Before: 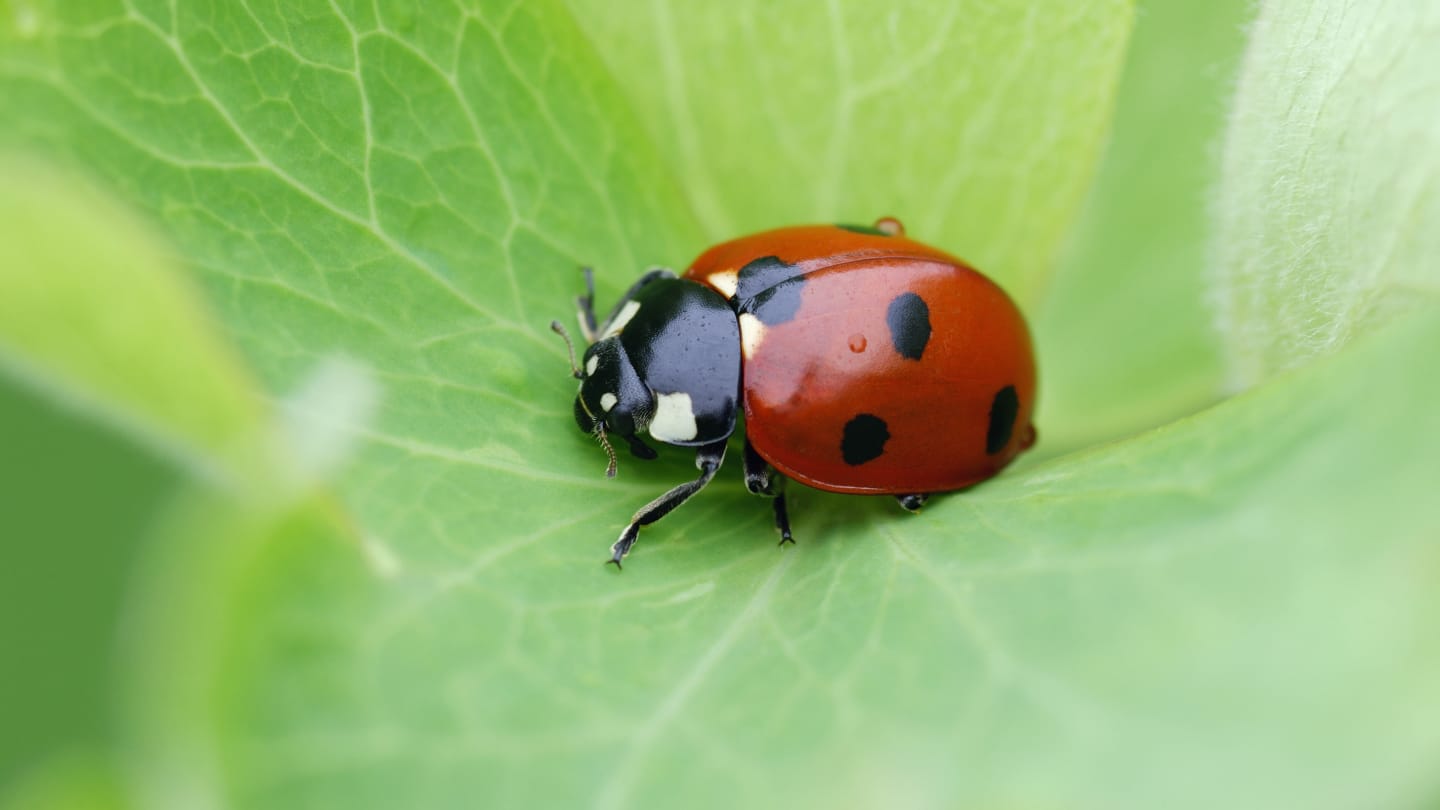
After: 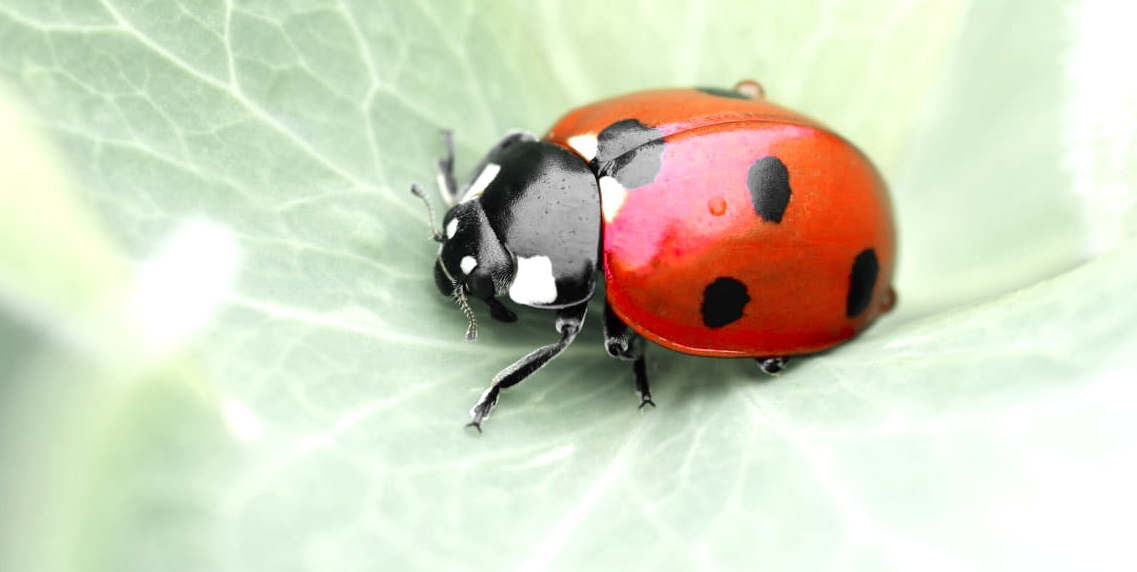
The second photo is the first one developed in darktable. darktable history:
exposure: black level correction 0, exposure 0.89 EV, compensate highlight preservation false
color zones: curves: ch1 [(0, 0.831) (0.08, 0.771) (0.157, 0.268) (0.241, 0.207) (0.562, -0.005) (0.714, -0.013) (0.876, 0.01) (1, 0.831)]
crop: left 9.729%, top 17%, right 11.256%, bottom 12.375%
